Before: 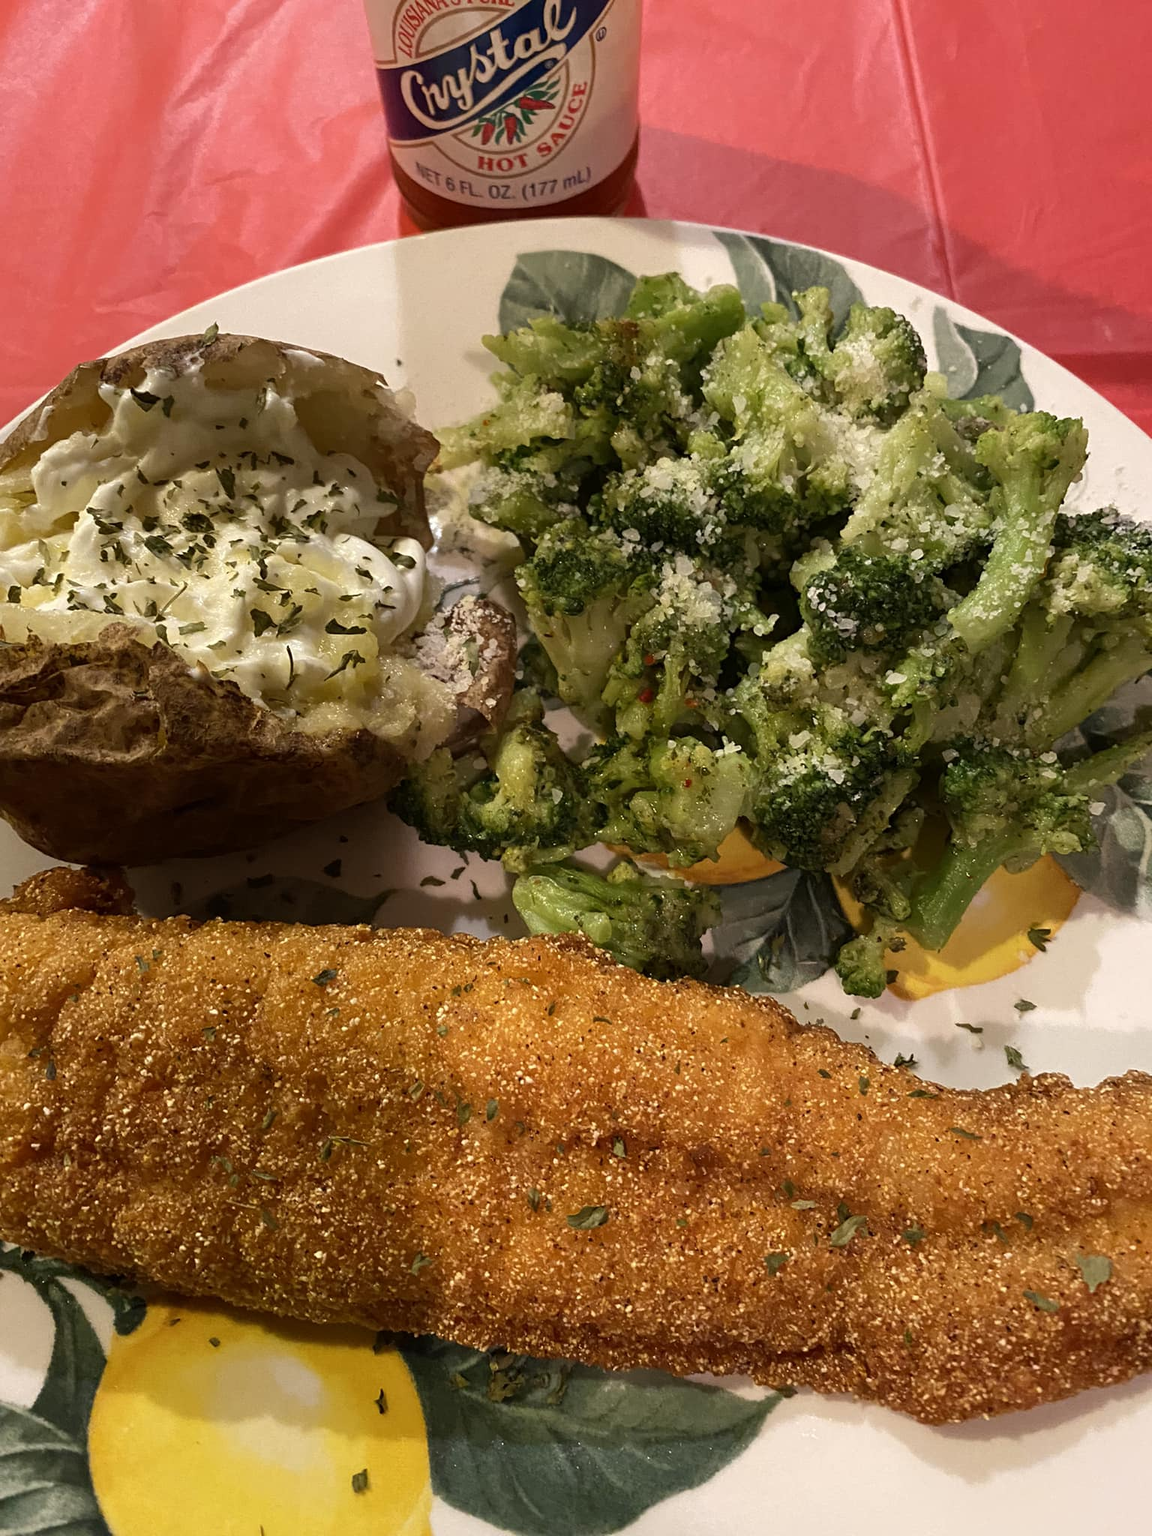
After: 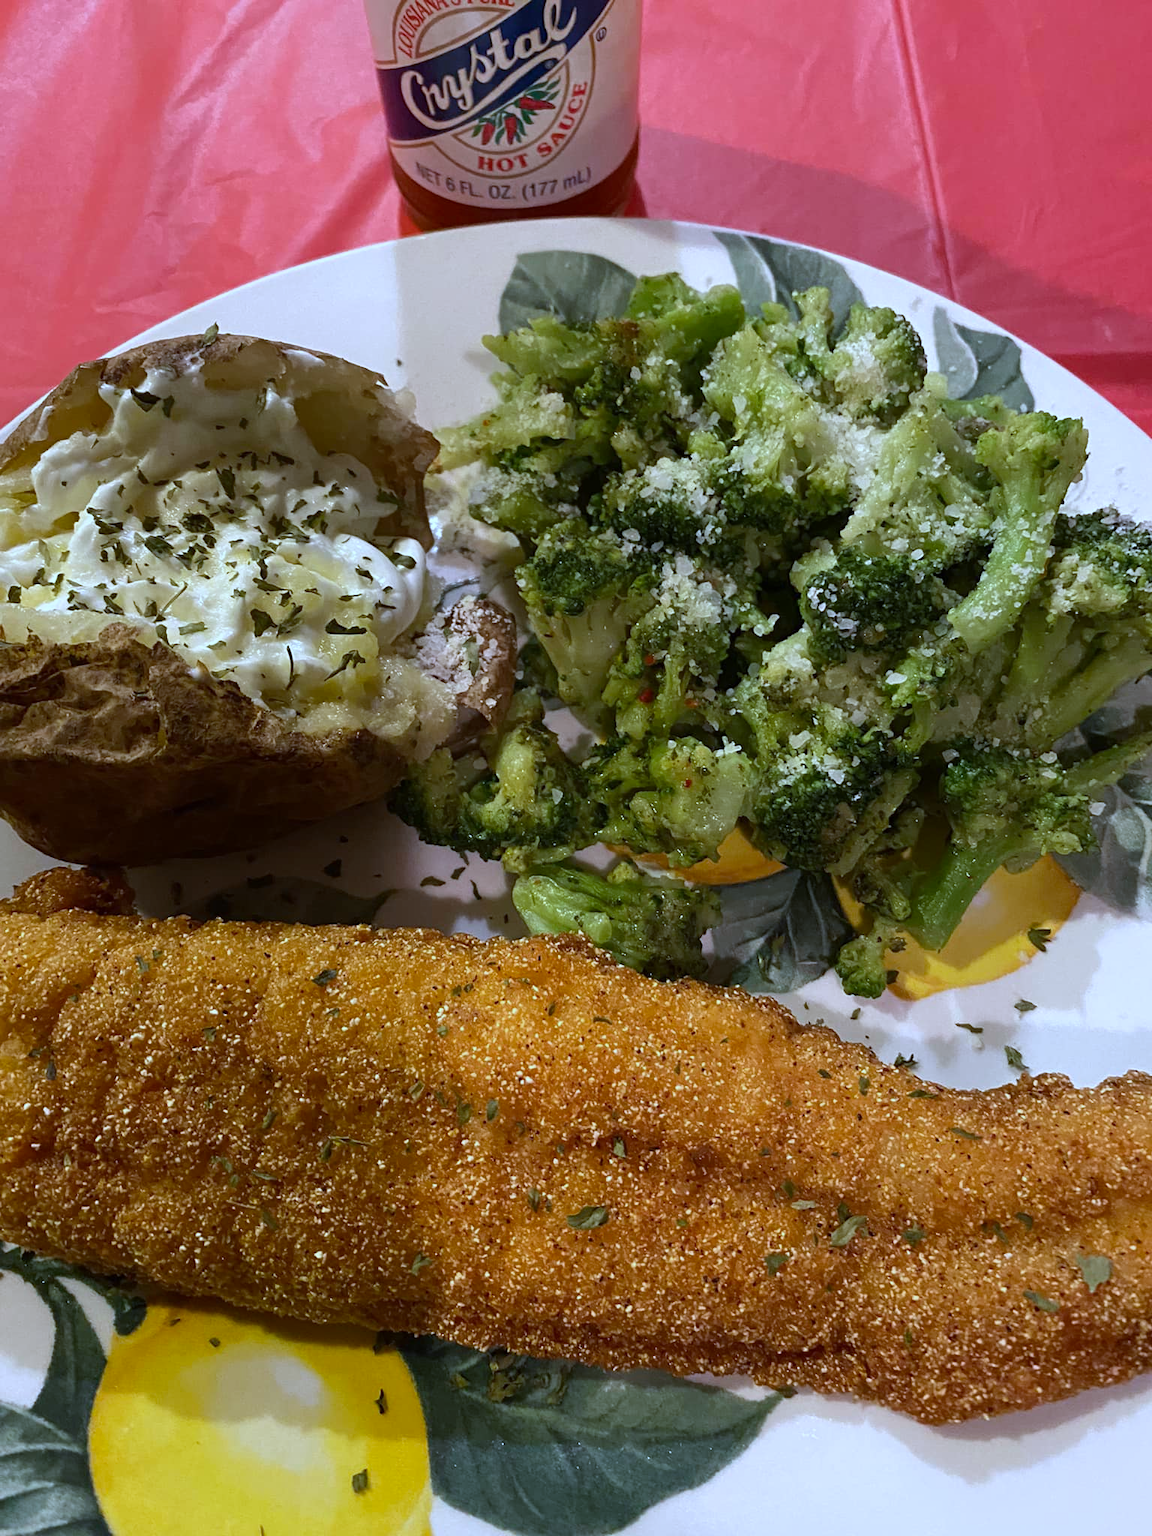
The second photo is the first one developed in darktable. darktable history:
white balance: red 0.871, blue 1.249
